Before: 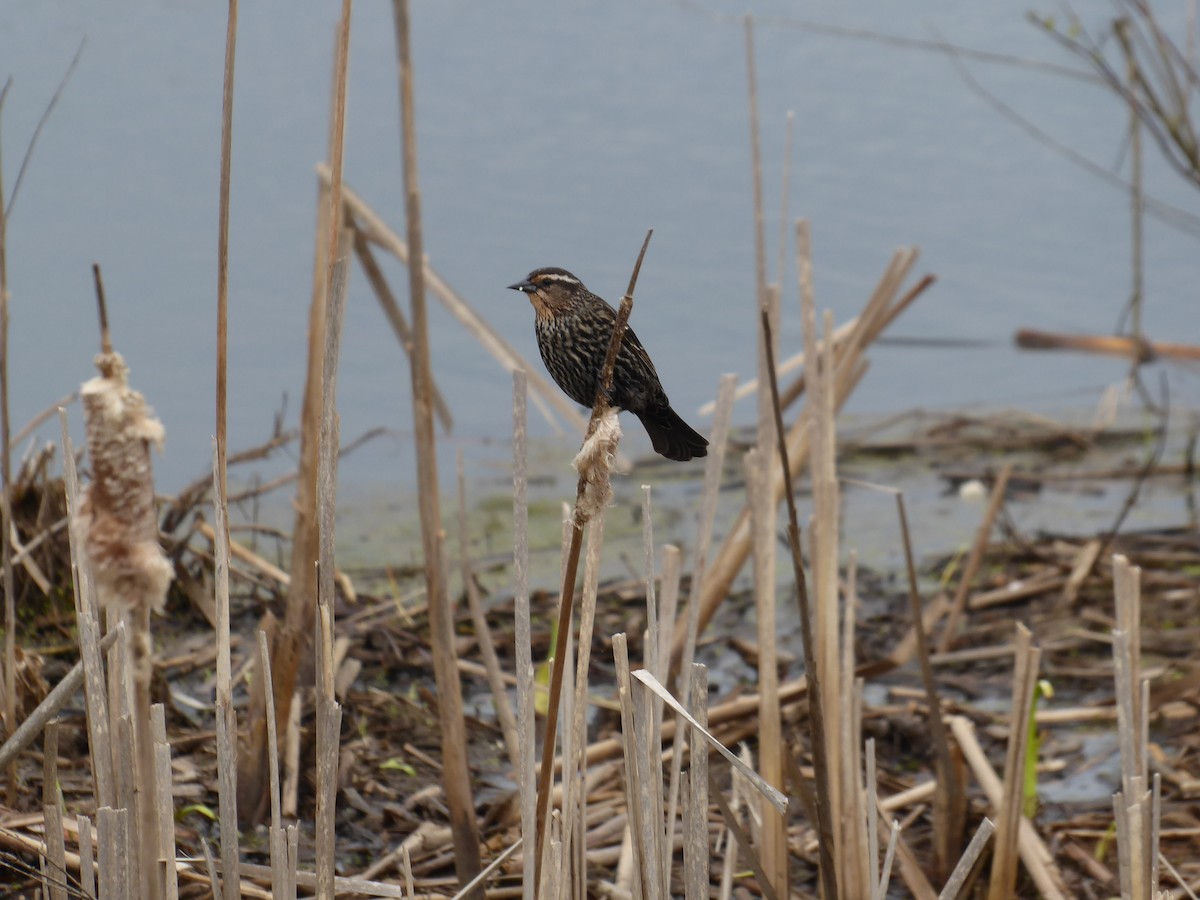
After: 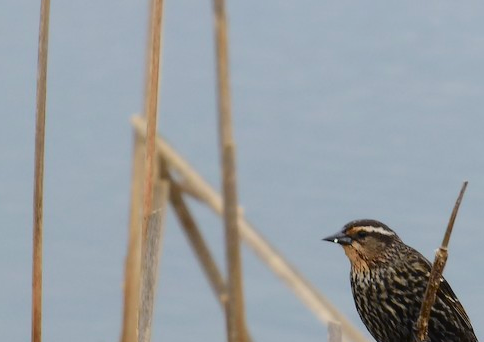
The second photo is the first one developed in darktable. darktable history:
crop: left 15.441%, top 5.439%, right 44.191%, bottom 56.398%
tone curve: curves: ch0 [(0, 0.021) (0.049, 0.044) (0.152, 0.14) (0.328, 0.357) (0.473, 0.529) (0.641, 0.705) (0.868, 0.887) (1, 0.969)]; ch1 [(0, 0) (0.322, 0.328) (0.43, 0.425) (0.474, 0.466) (0.502, 0.503) (0.522, 0.526) (0.564, 0.591) (0.602, 0.632) (0.677, 0.701) (0.859, 0.885) (1, 1)]; ch2 [(0, 0) (0.33, 0.301) (0.447, 0.44) (0.502, 0.505) (0.535, 0.554) (0.565, 0.598) (0.618, 0.629) (1, 1)], color space Lab, independent channels, preserve colors none
